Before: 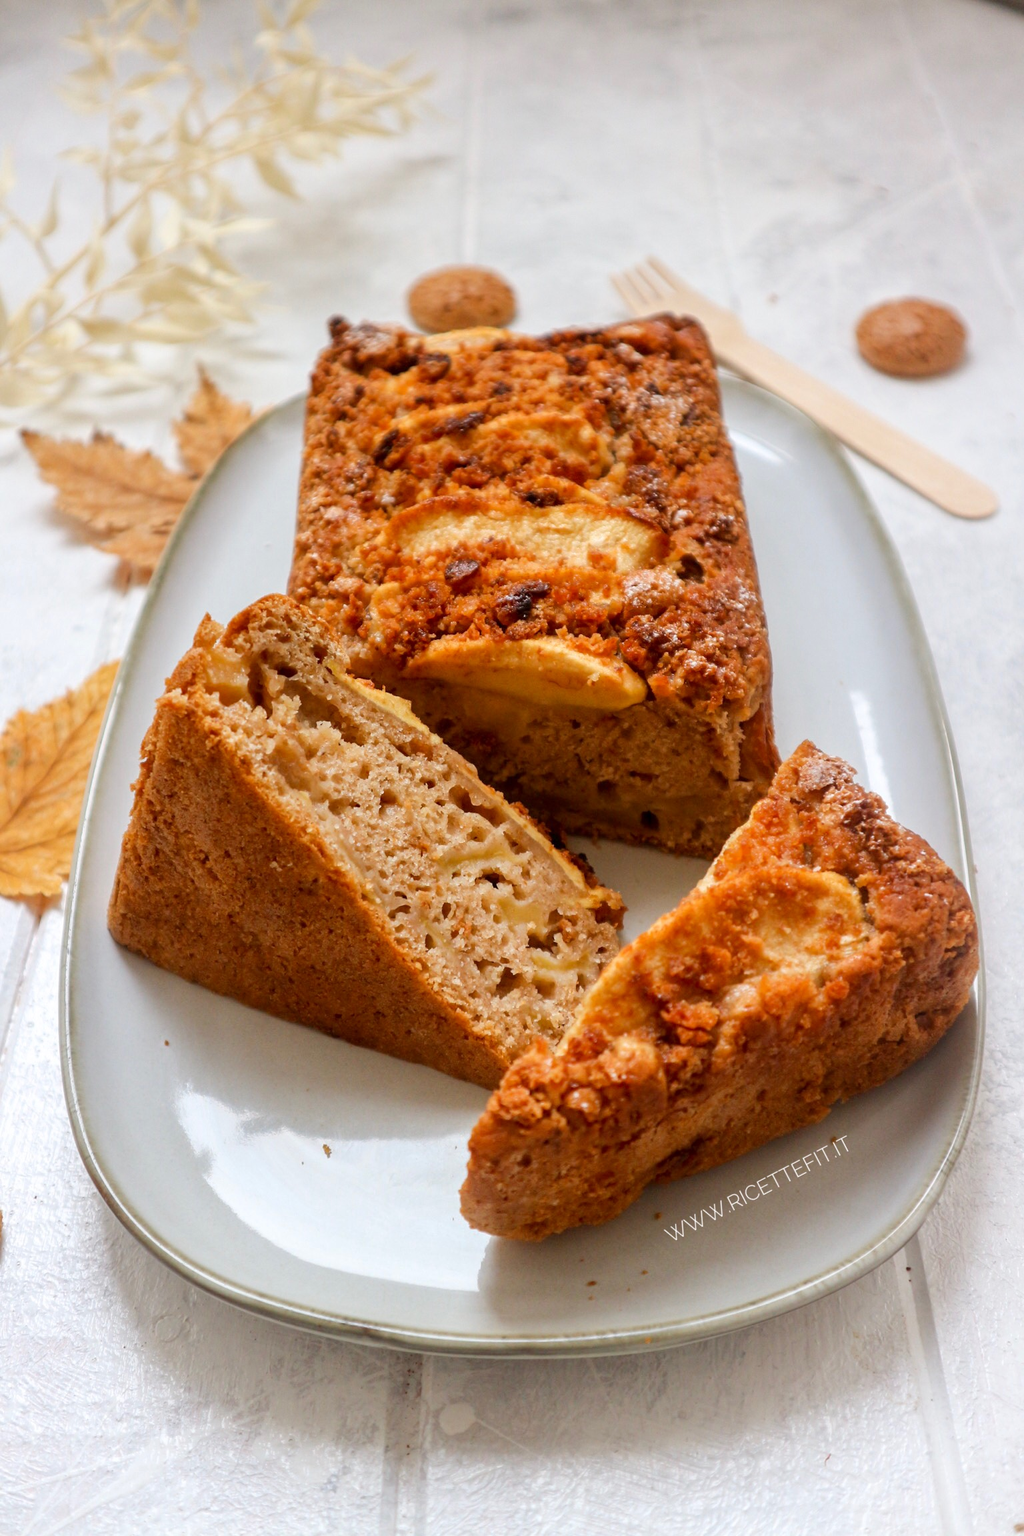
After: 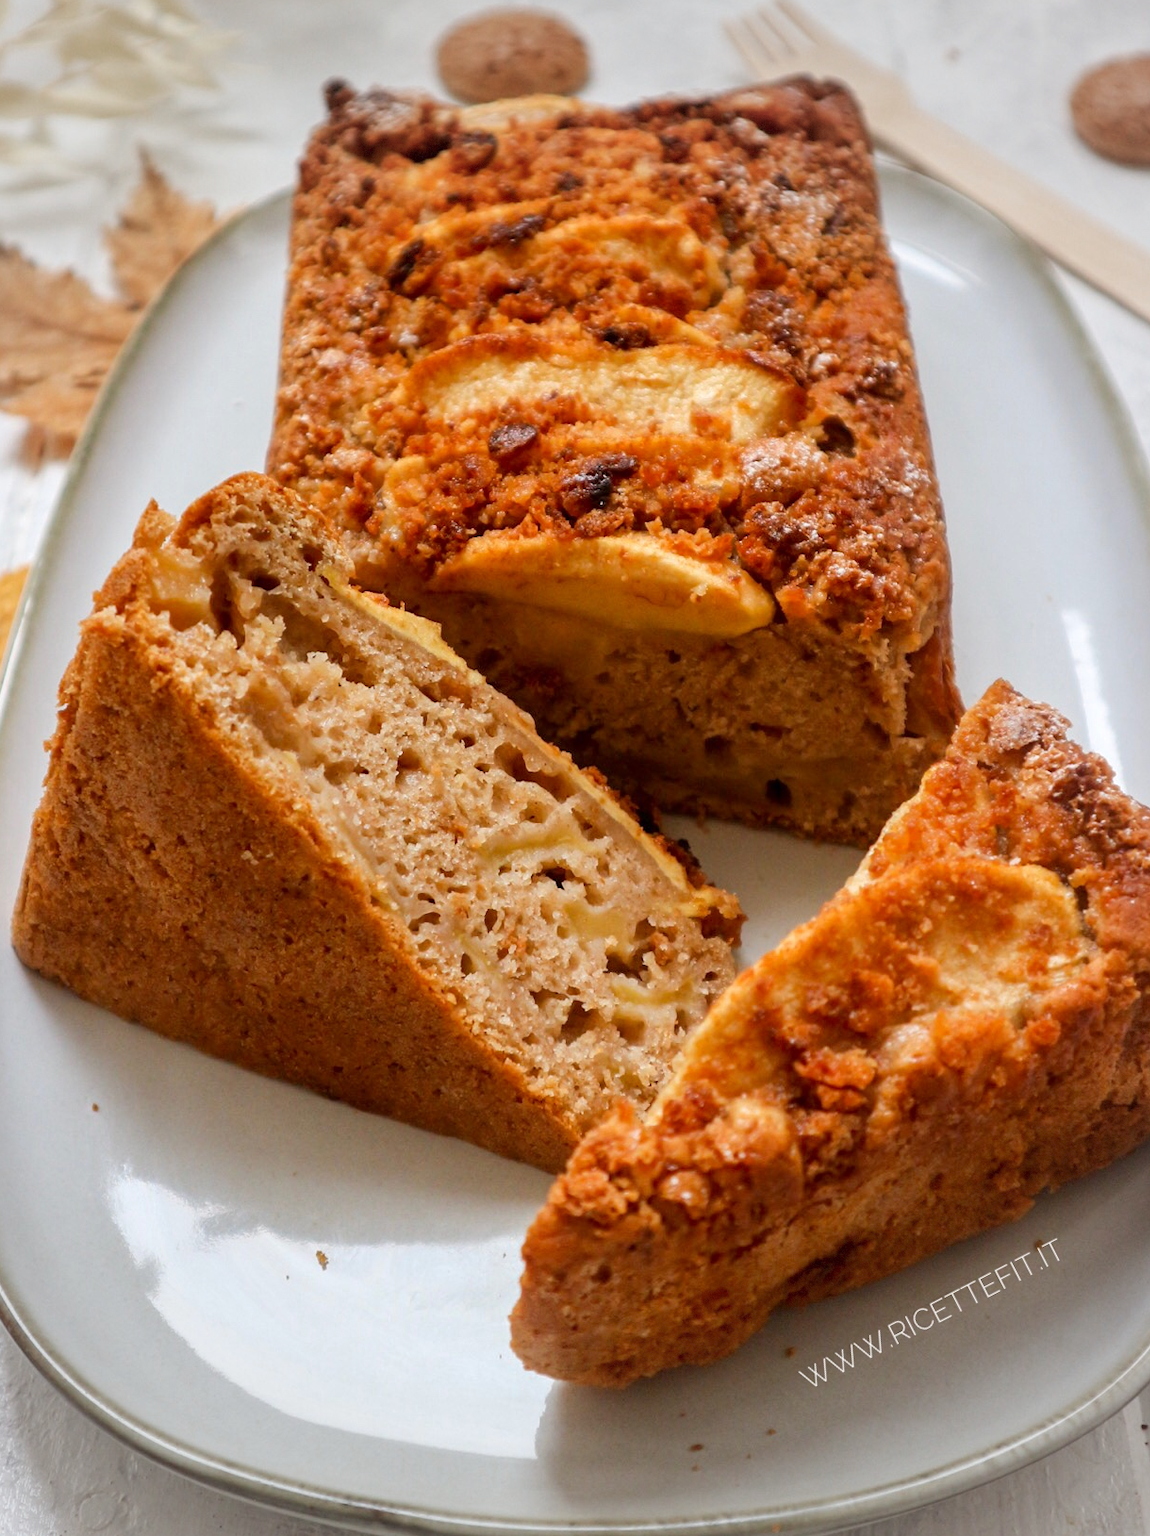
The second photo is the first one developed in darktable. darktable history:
crop: left 9.712%, top 16.928%, right 10.845%, bottom 12.332%
vignetting: fall-off start 91%, fall-off radius 39.39%, brightness -0.182, saturation -0.3, width/height ratio 1.219, shape 1.3, dithering 8-bit output, unbound false
